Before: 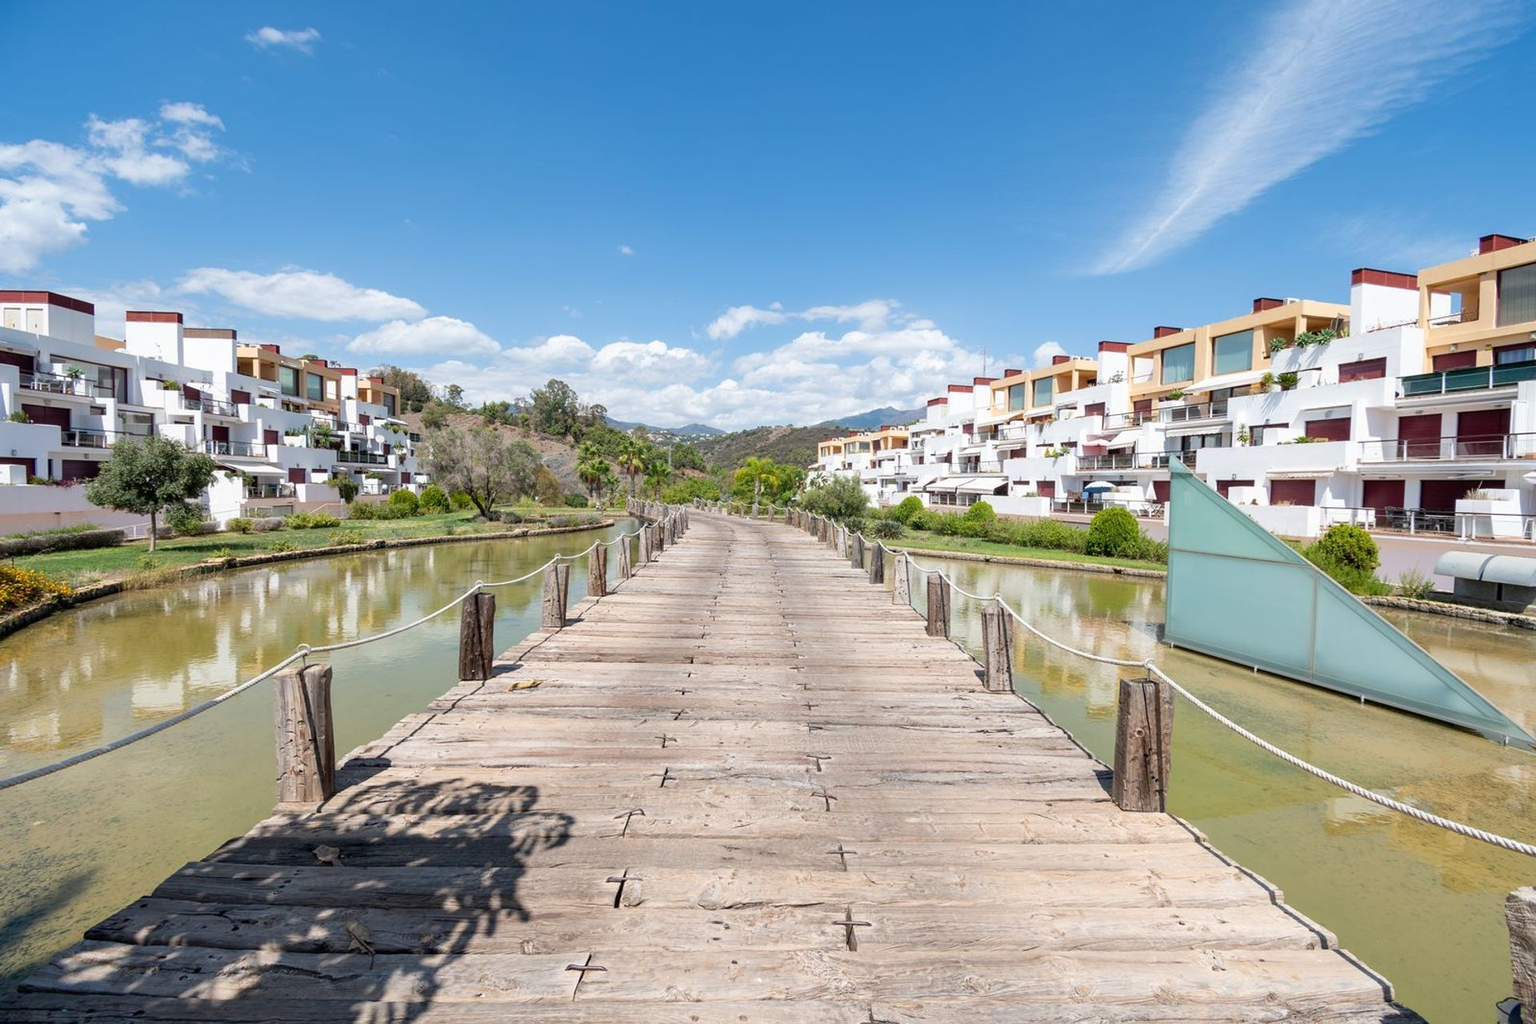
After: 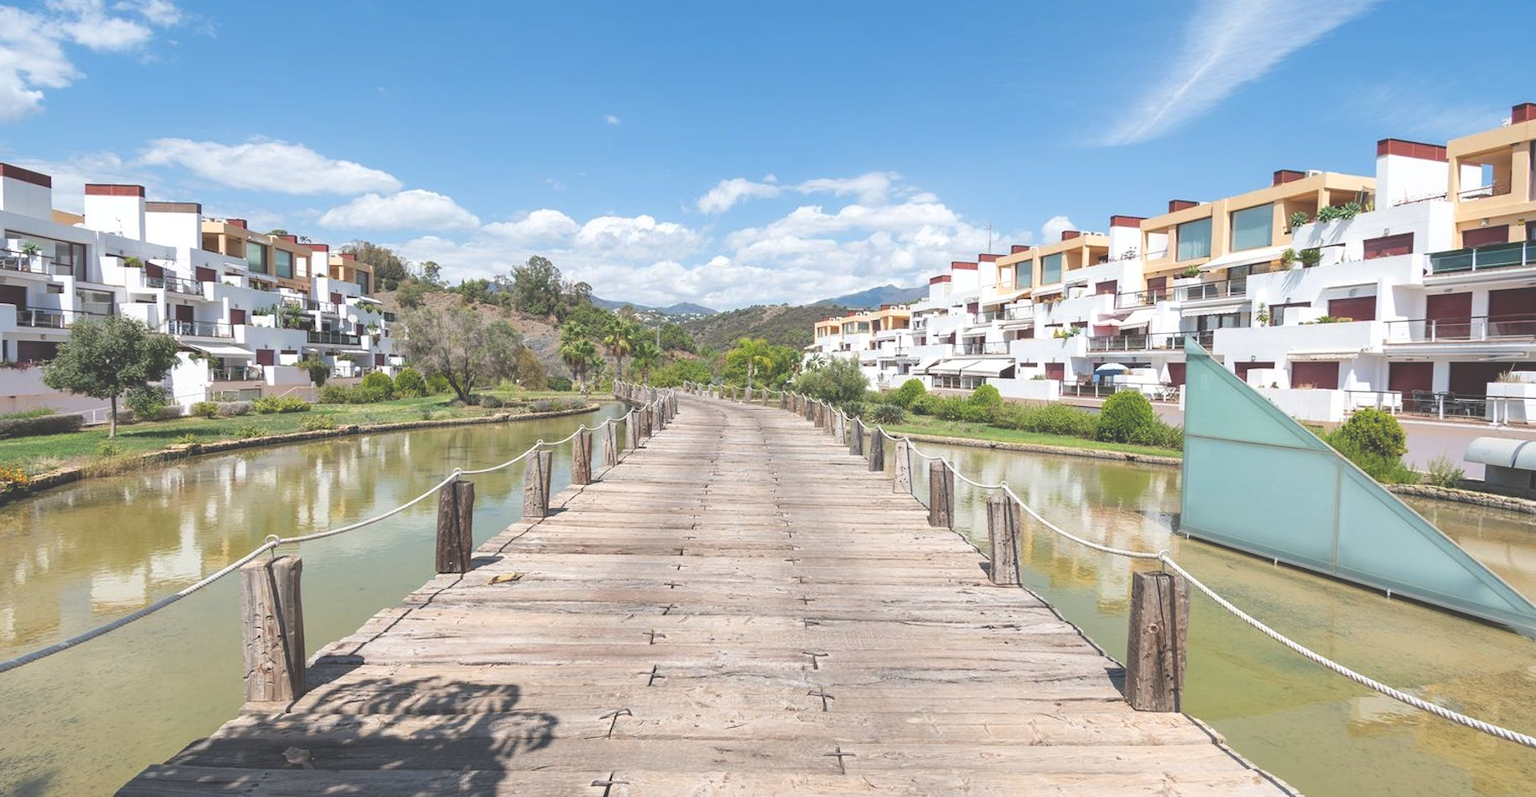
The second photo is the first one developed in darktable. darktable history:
crop and rotate: left 2.979%, top 13.417%, right 2.147%, bottom 12.66%
exposure: black level correction -0.04, exposure 0.061 EV, compensate highlight preservation false
